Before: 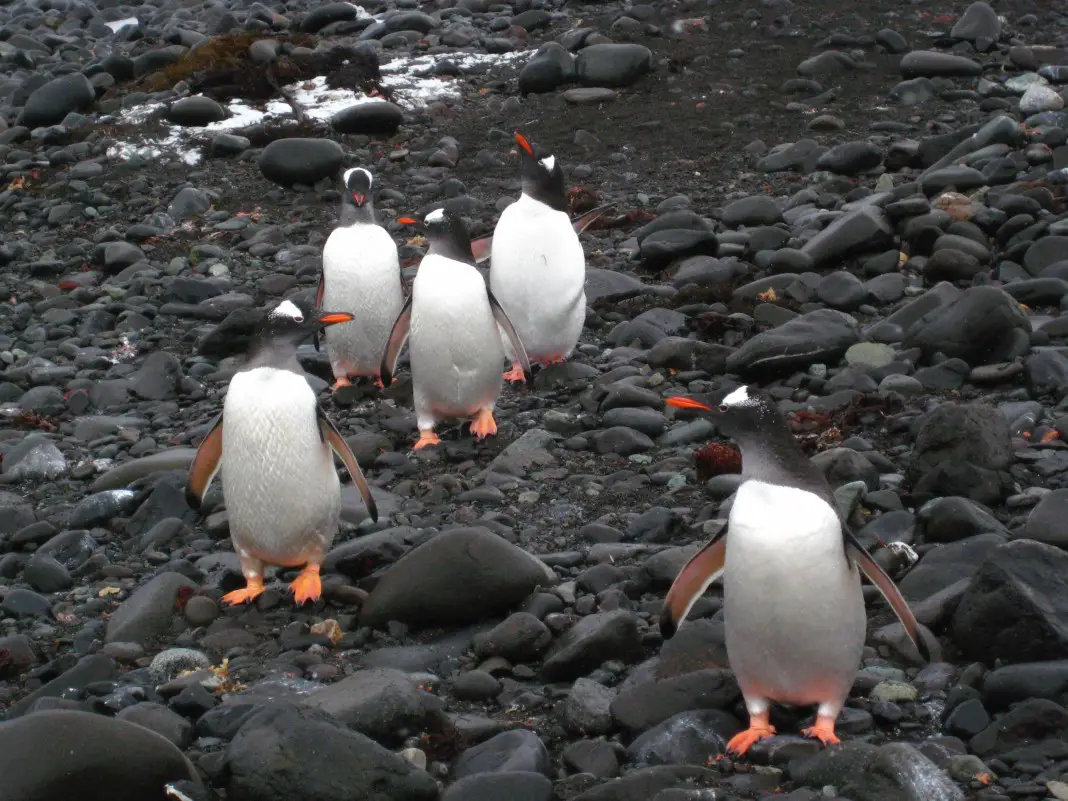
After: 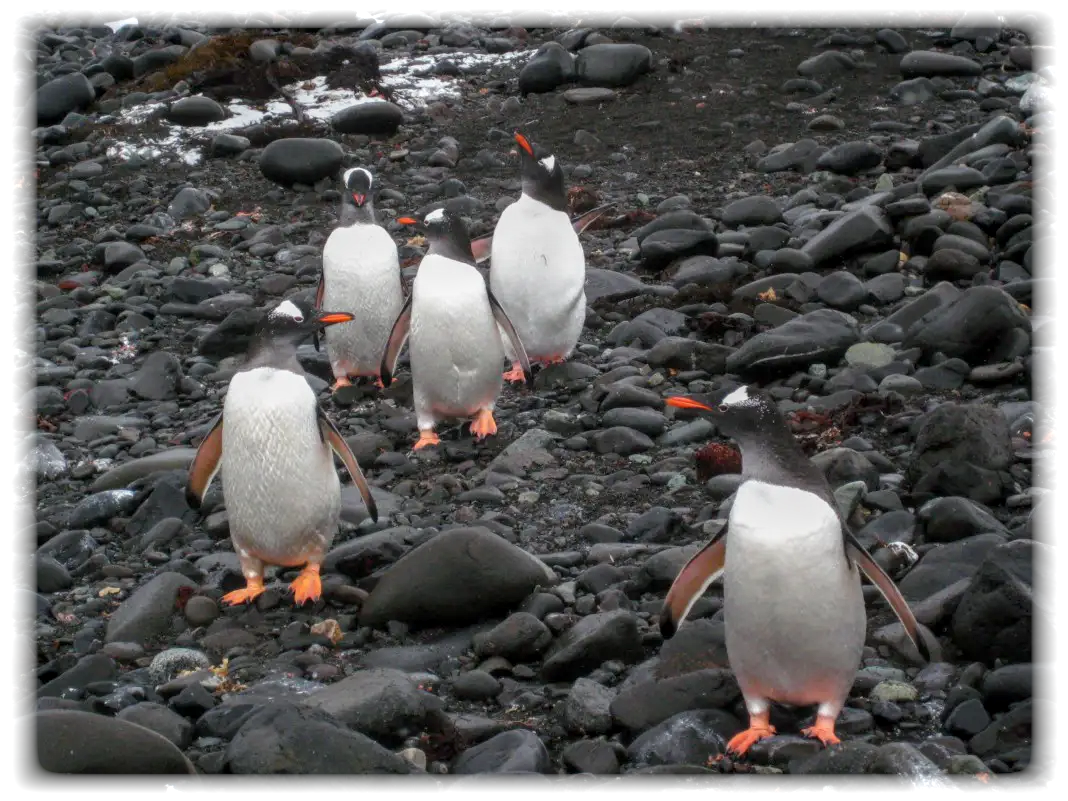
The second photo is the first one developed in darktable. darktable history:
vignetting: fall-off start 93%, fall-off radius 5%, brightness 1, saturation -0.49, automatic ratio true, width/height ratio 1.332, shape 0.04, unbound false
local contrast: highlights 0%, shadows 0%, detail 133%
